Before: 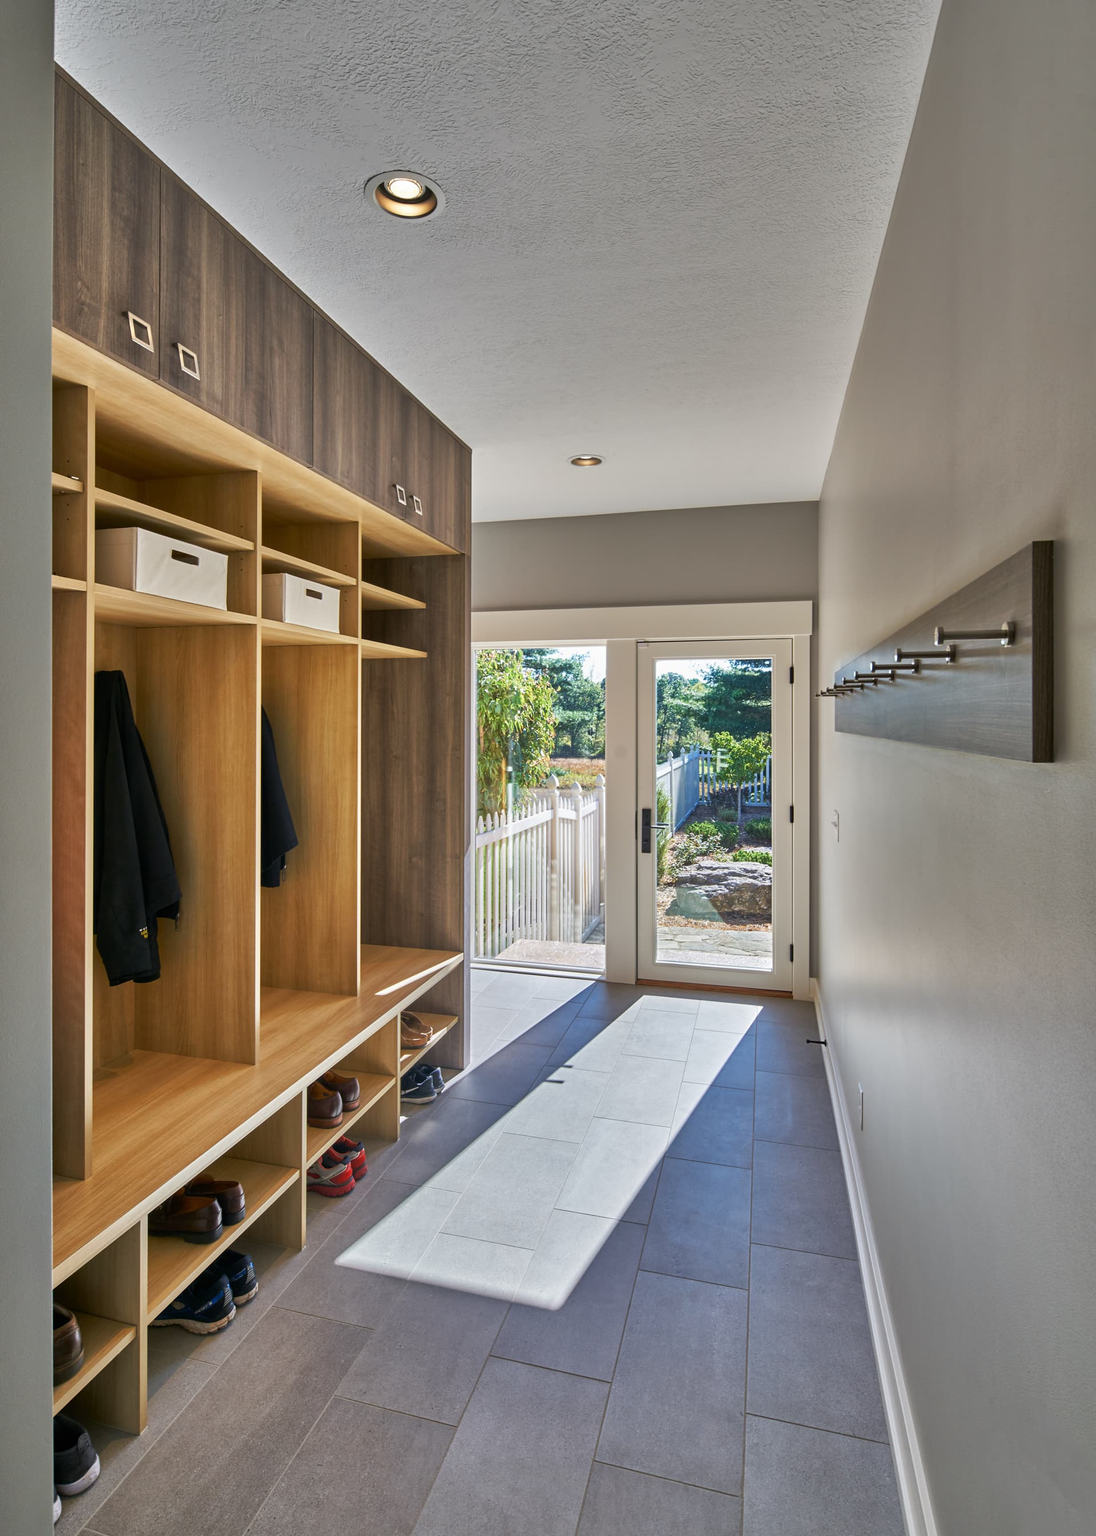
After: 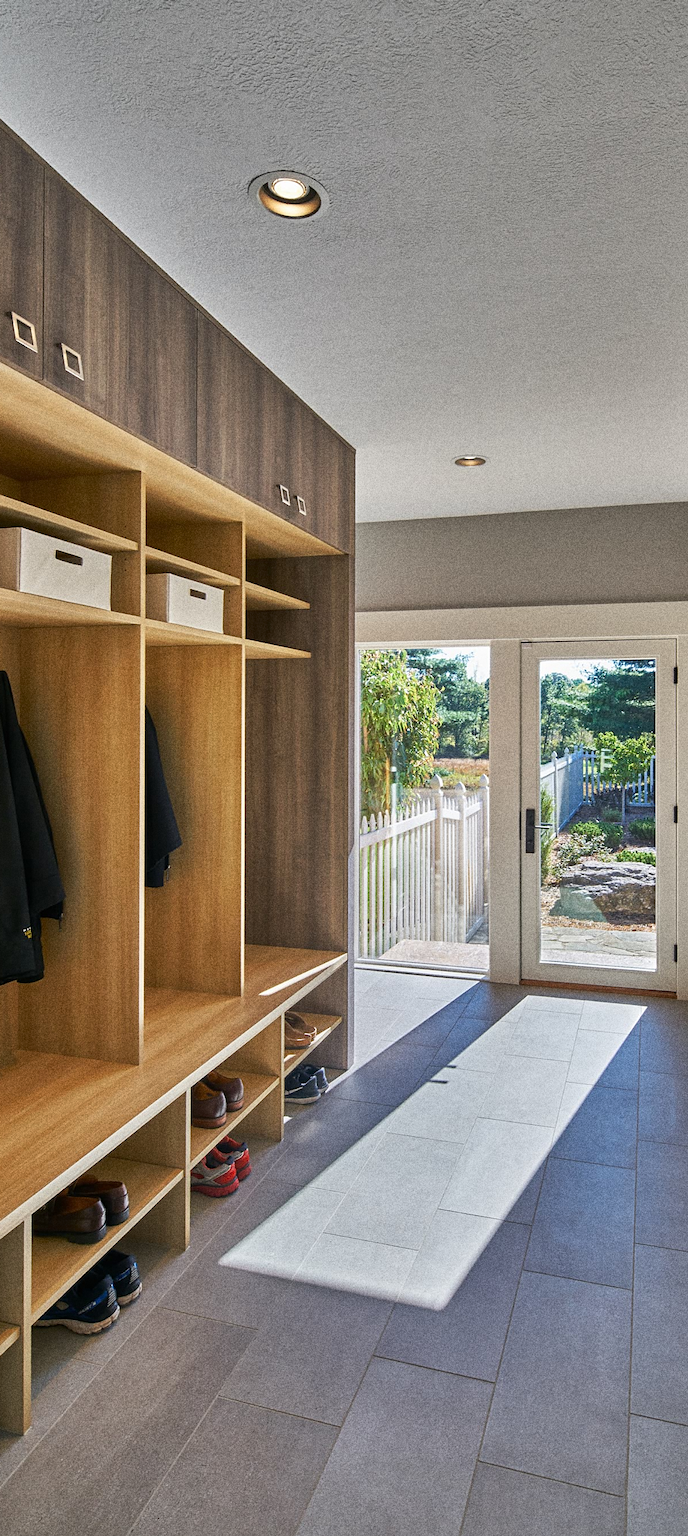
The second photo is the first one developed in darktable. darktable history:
crop: left 10.644%, right 26.528%
grain: coarseness 10.62 ISO, strength 55.56%
sharpen: amount 0.2
